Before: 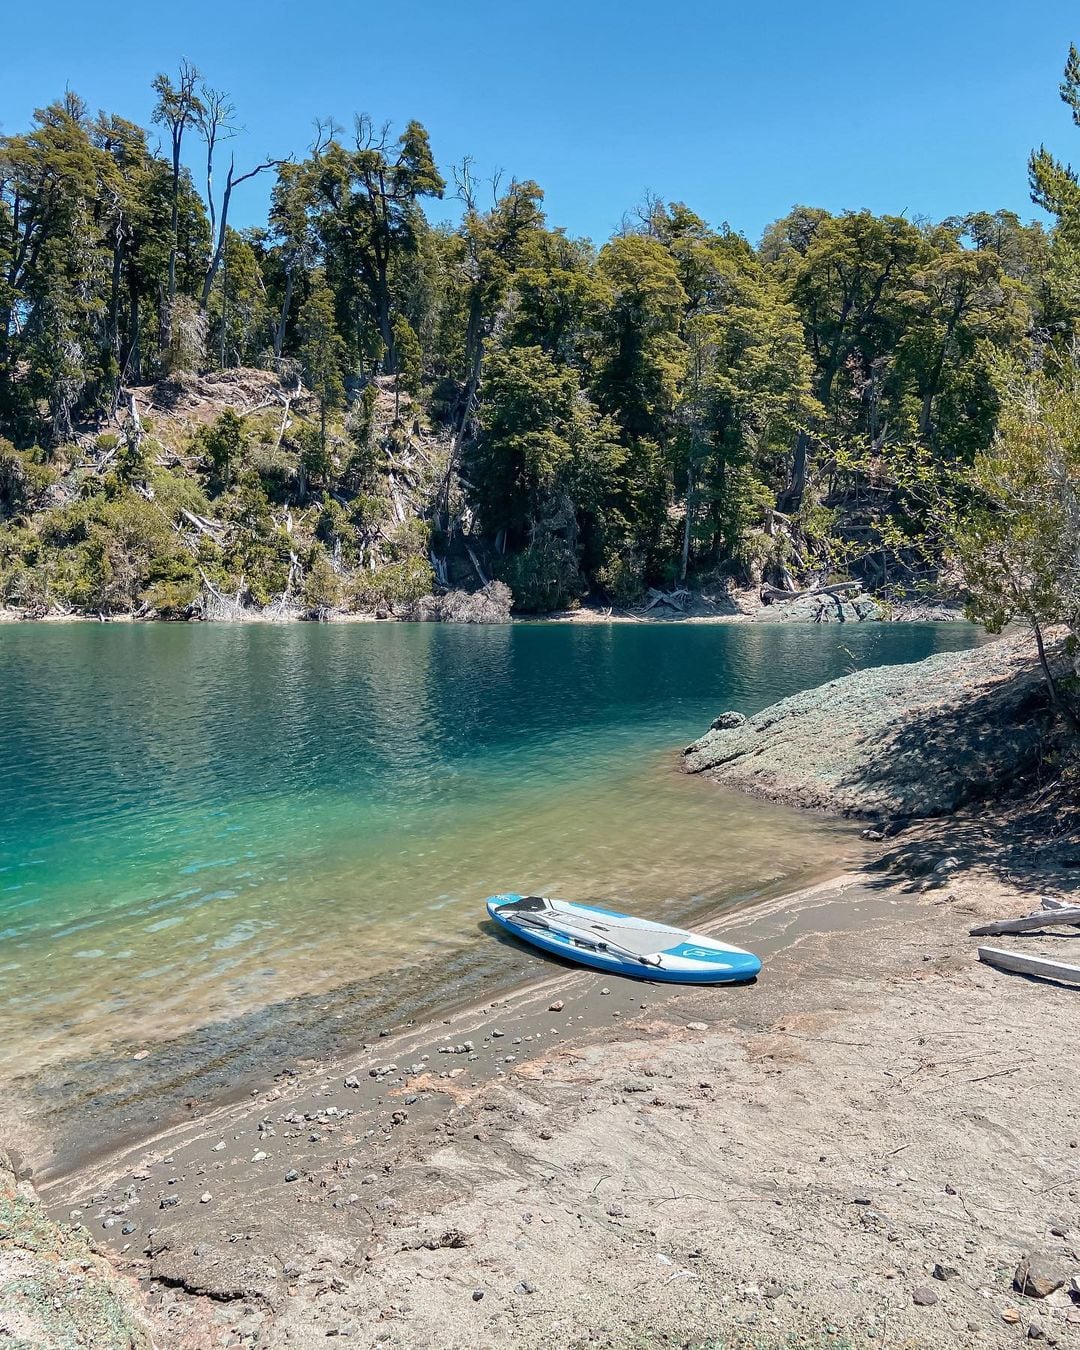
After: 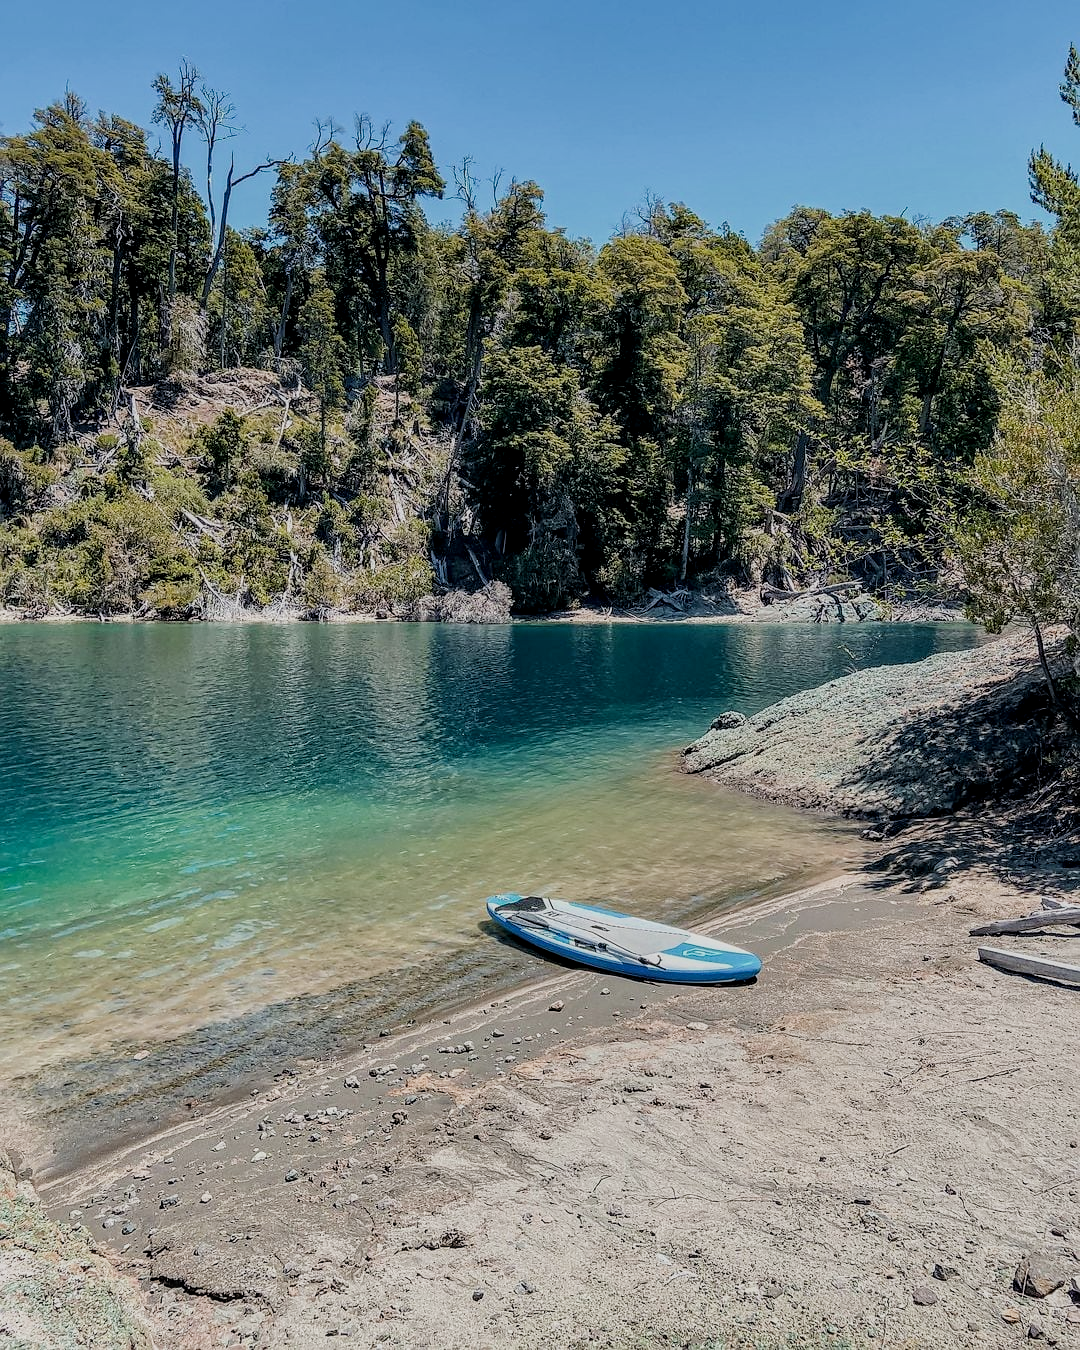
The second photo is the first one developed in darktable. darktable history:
filmic rgb: black relative exposure -7.65 EV, white relative exposure 4.56 EV, threshold 5.97 EV, hardness 3.61, contrast 0.998, enable highlight reconstruction true
sharpen: radius 1.013, threshold 0.94
local contrast: on, module defaults
